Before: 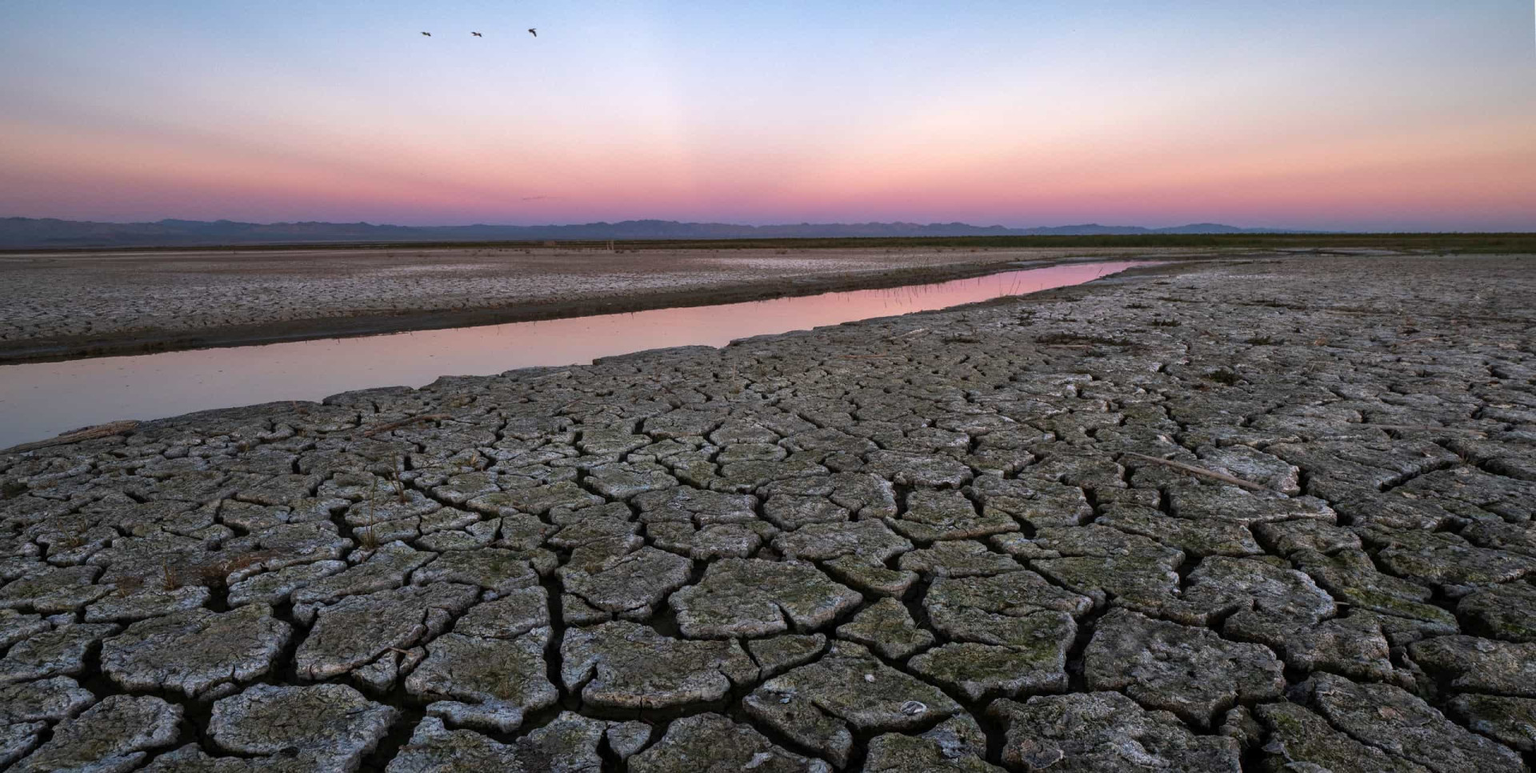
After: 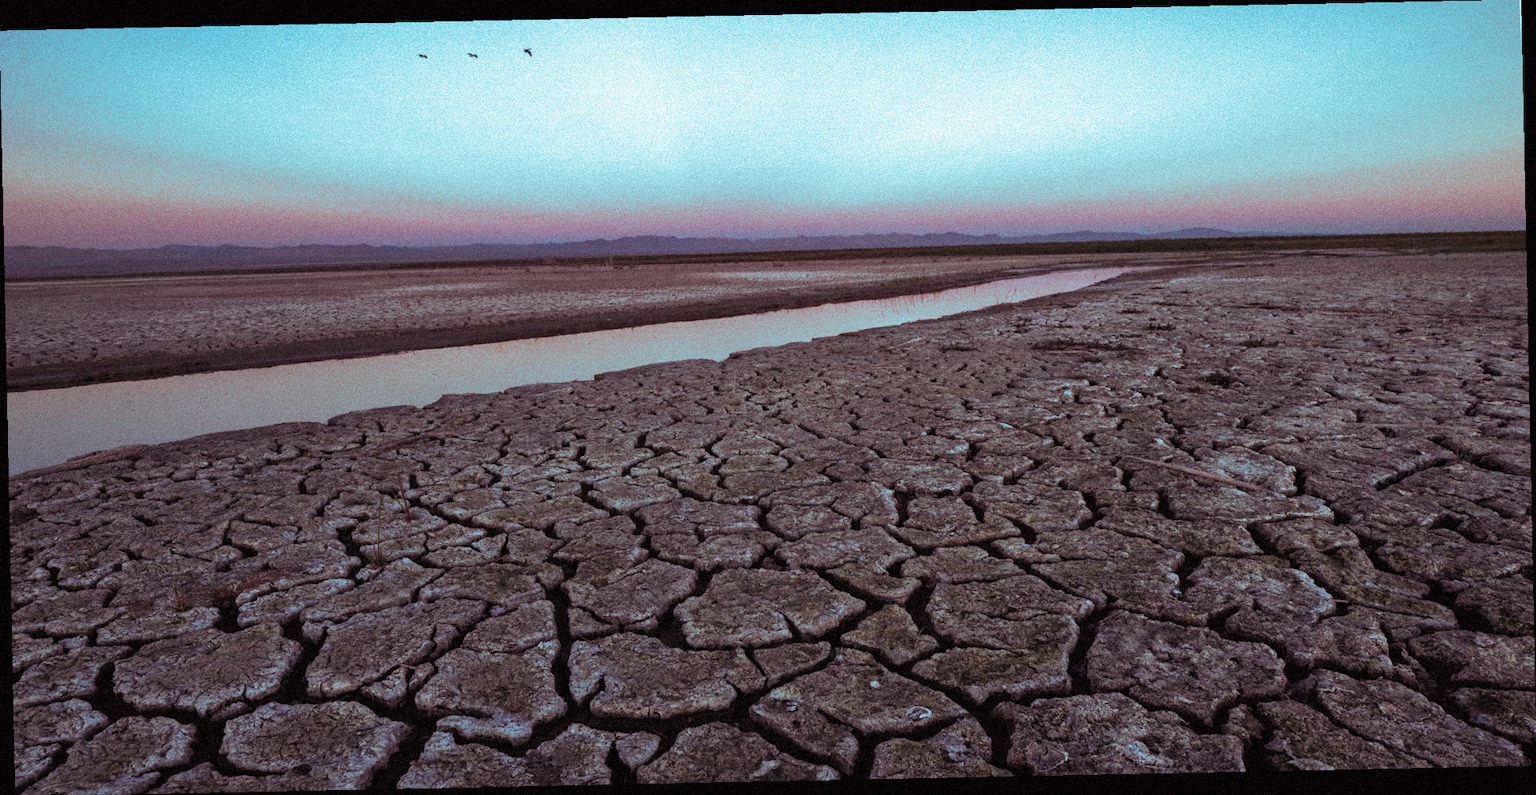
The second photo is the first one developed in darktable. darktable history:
grain: strength 35%, mid-tones bias 0%
split-toning: shadows › hue 327.6°, highlights › hue 198°, highlights › saturation 0.55, balance -21.25, compress 0%
rotate and perspective: rotation -1.17°, automatic cropping off
